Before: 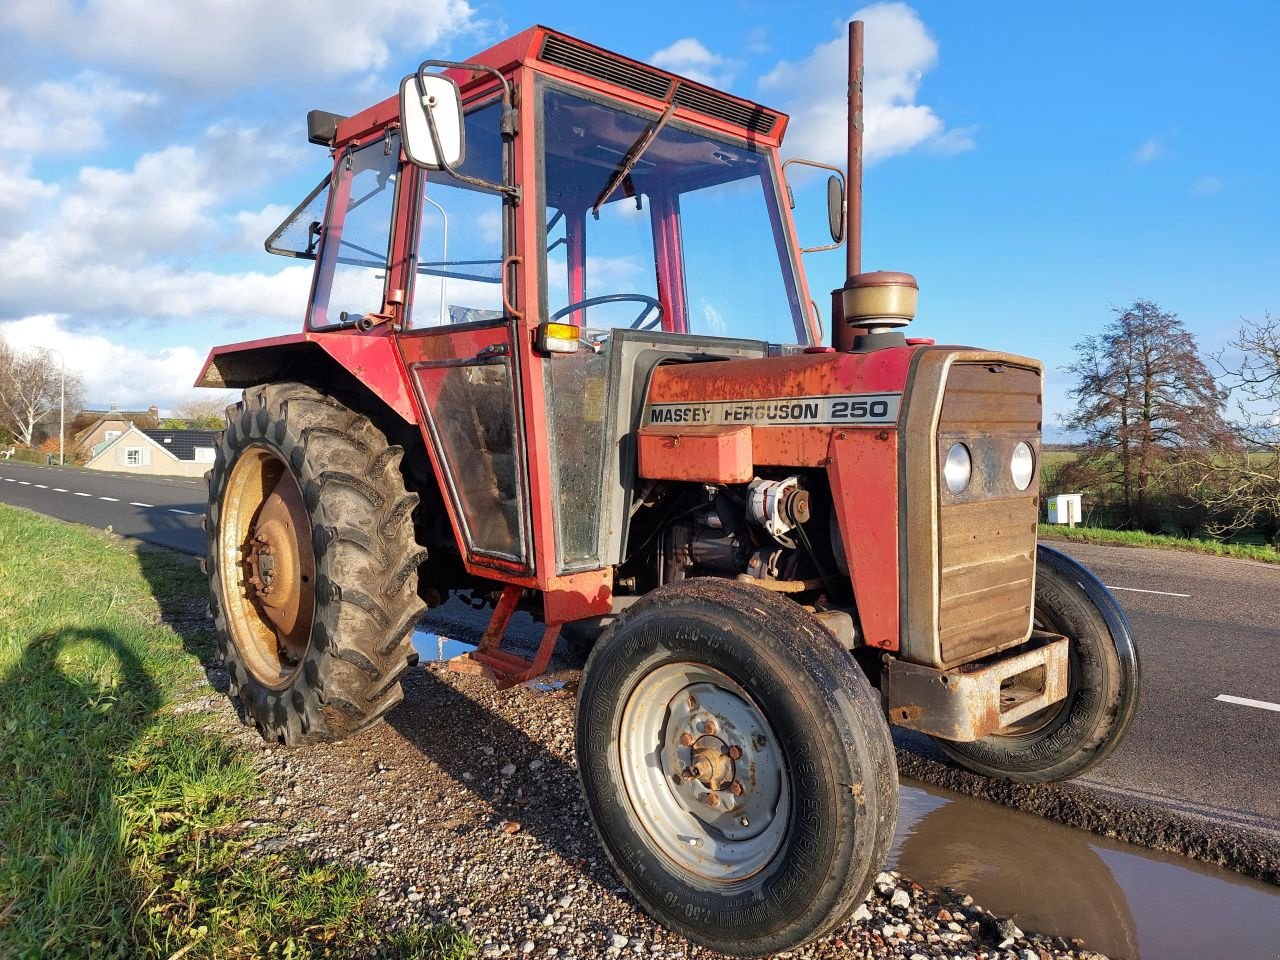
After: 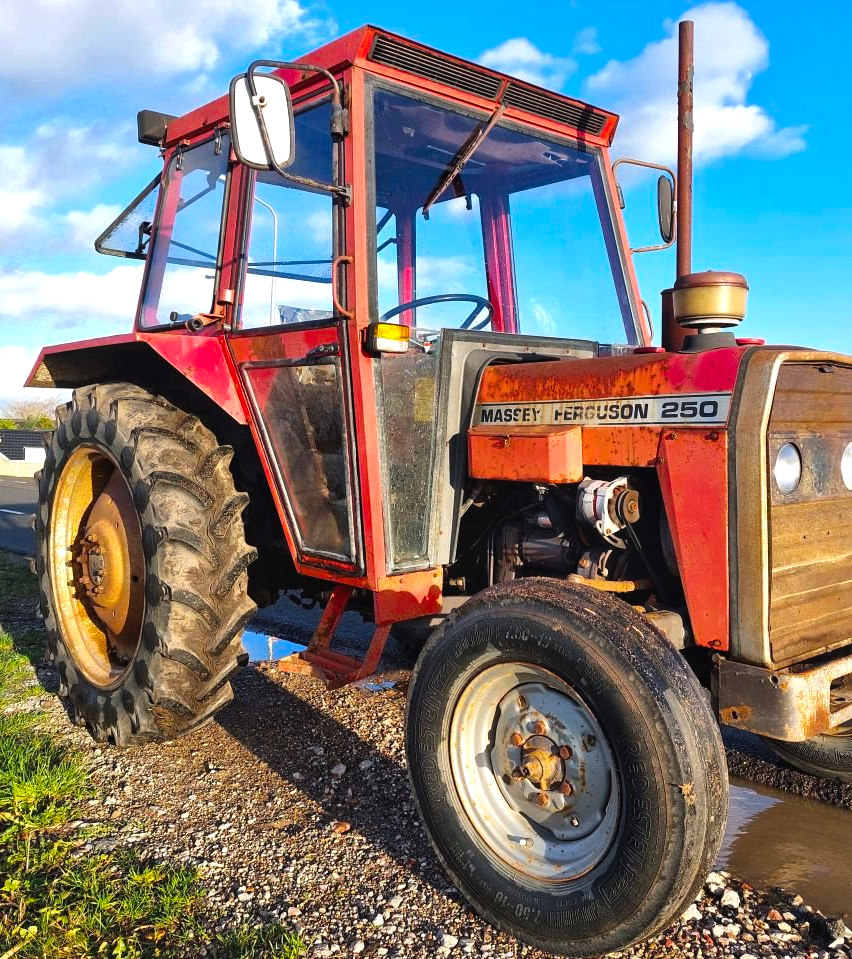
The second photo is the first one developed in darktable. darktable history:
local contrast: mode bilateral grid, contrast 29, coarseness 25, midtone range 0.2
color balance rgb: shadows lift › luminance -19.82%, global offset › luminance 0.726%, linear chroma grading › shadows -8.131%, linear chroma grading › global chroma 9.916%, perceptual saturation grading › global saturation 30.546%, perceptual brilliance grading › global brilliance 3.25%, contrast 4.889%
crop and rotate: left 13.352%, right 20.062%
